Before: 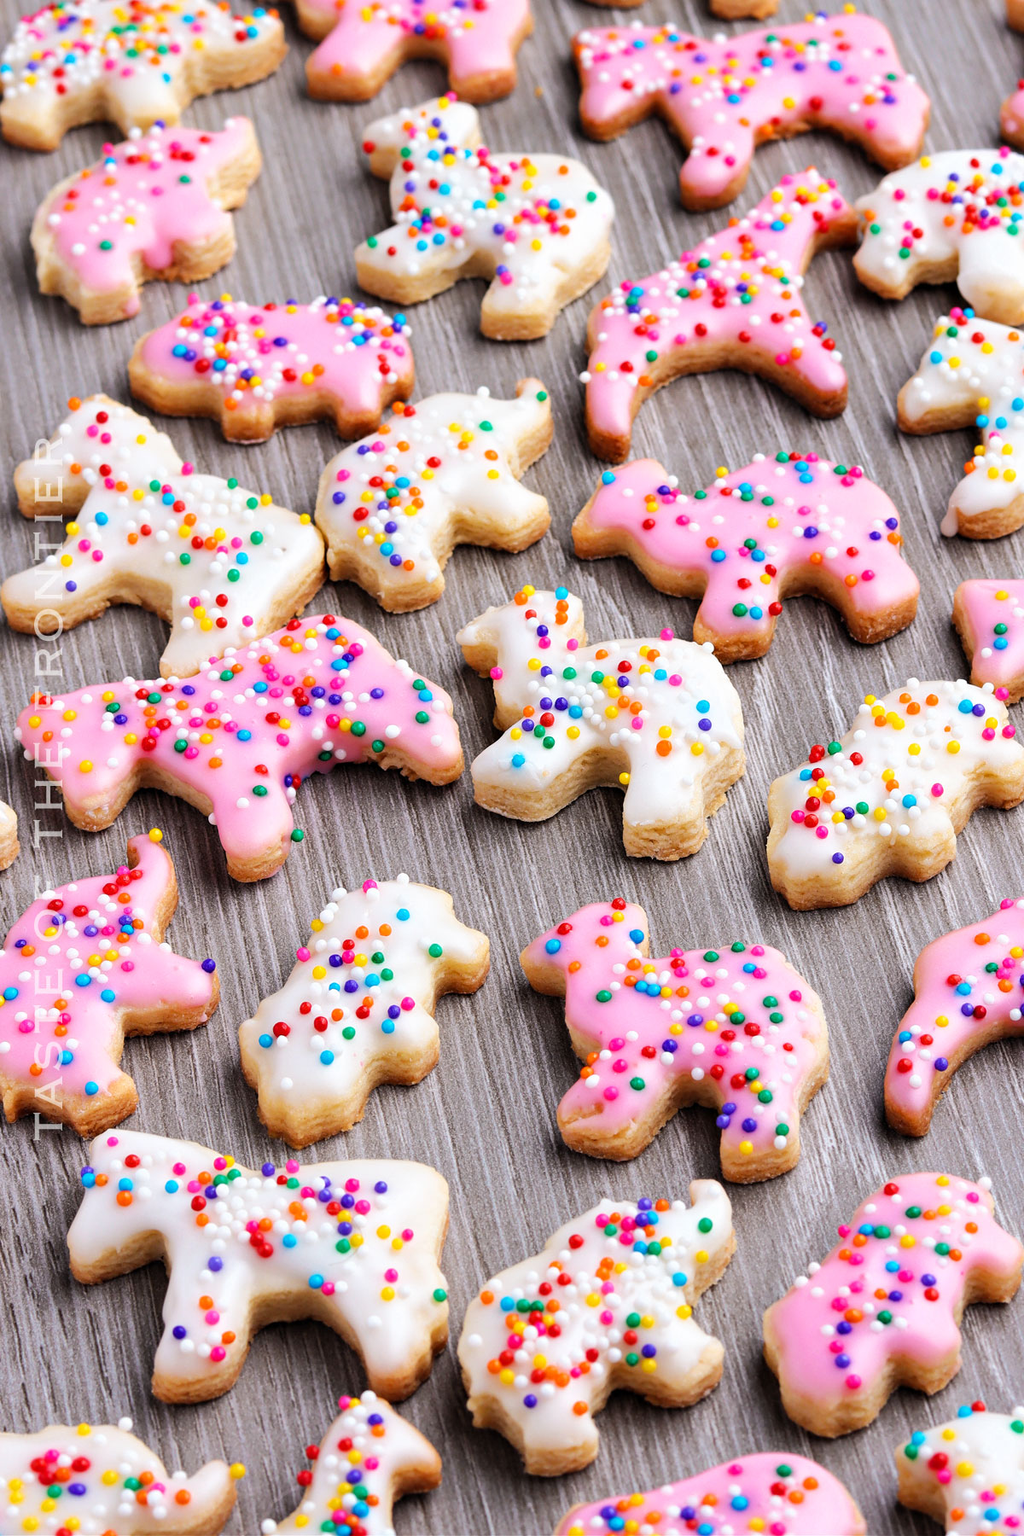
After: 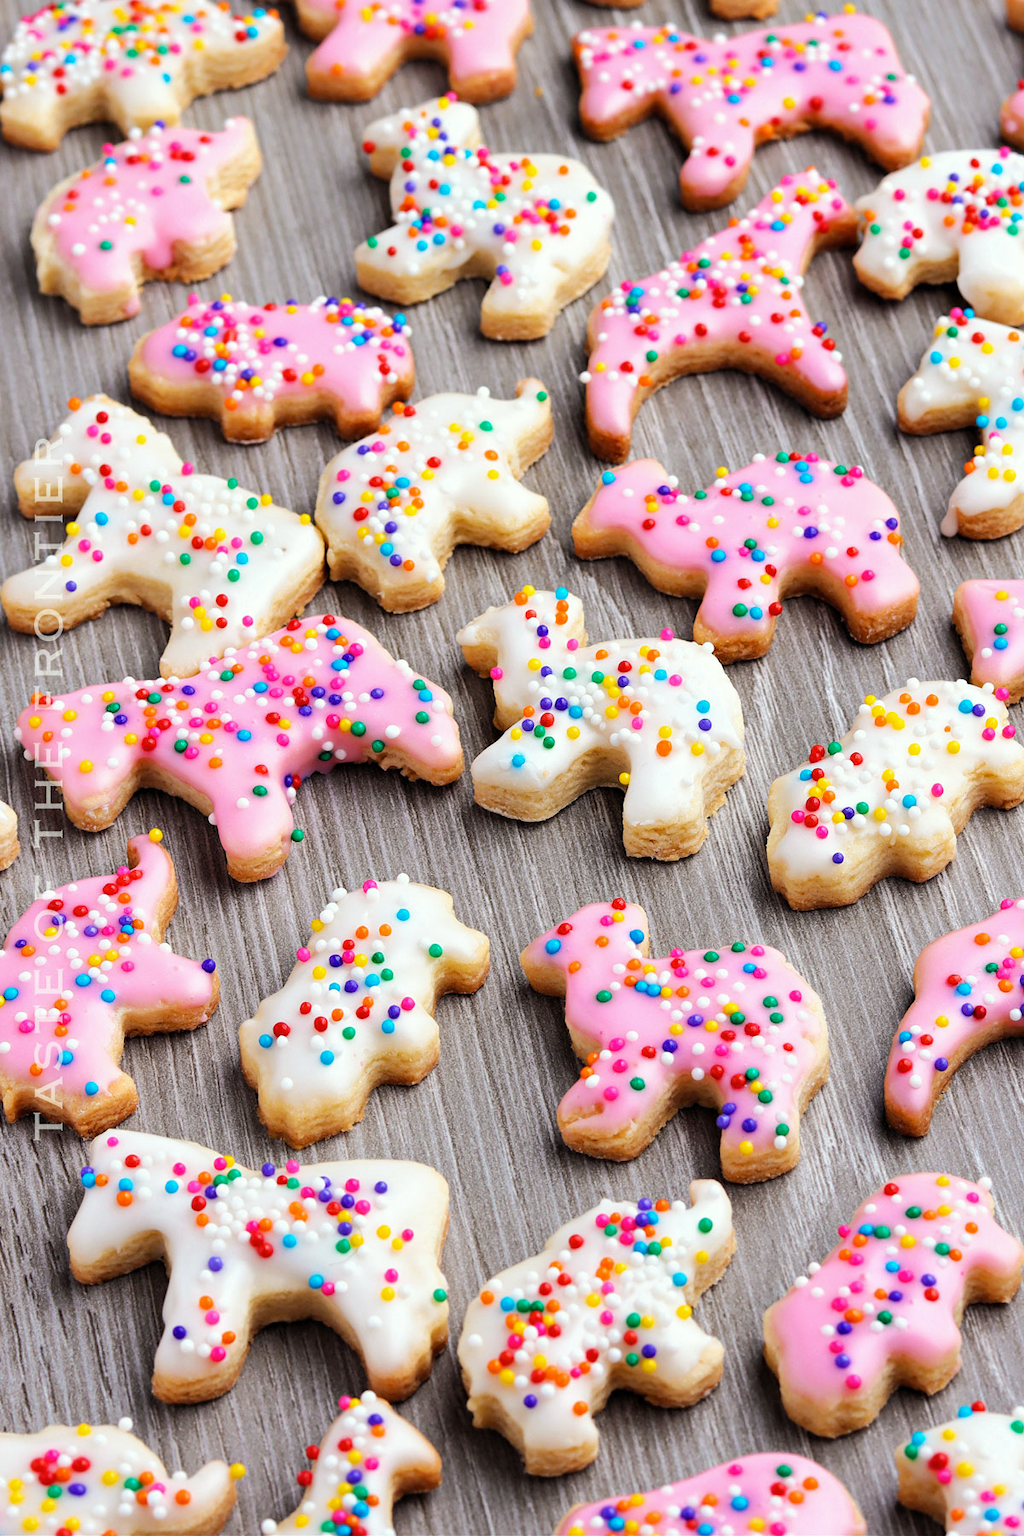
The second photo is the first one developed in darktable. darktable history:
white balance: emerald 1
base curve: exposure shift 0, preserve colors none
color correction: highlights a* -2.68, highlights b* 2.57
exposure: compensate highlight preservation false
